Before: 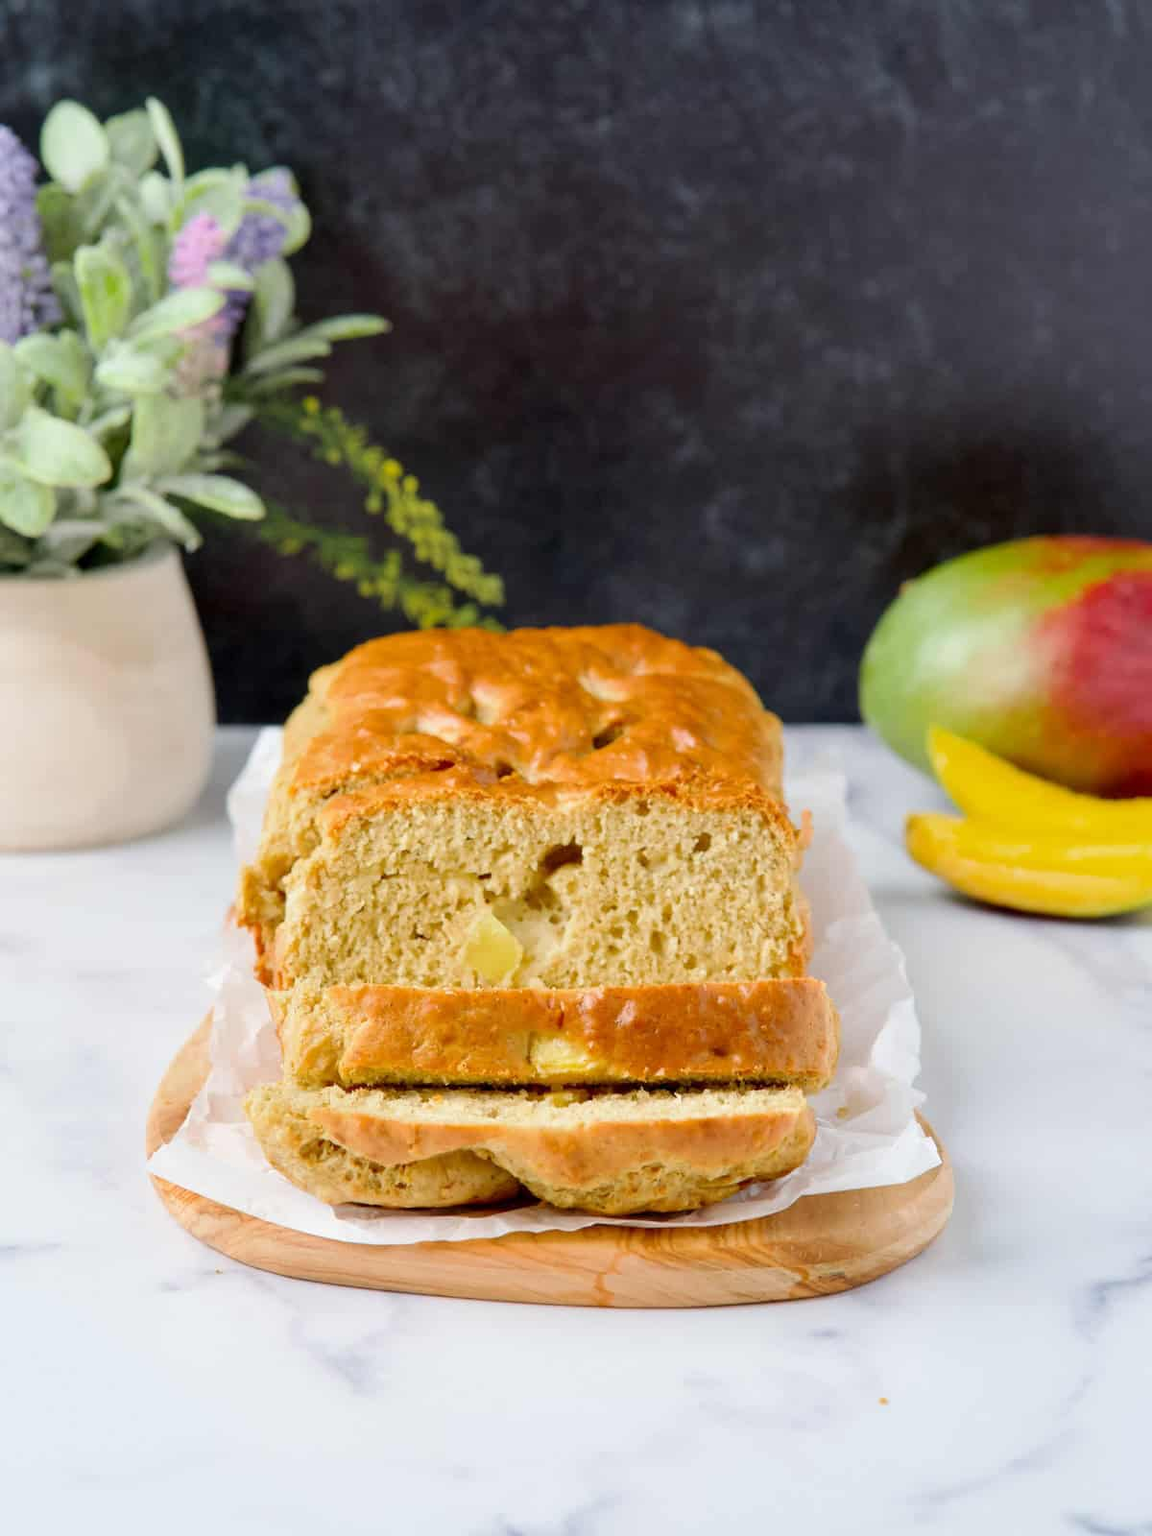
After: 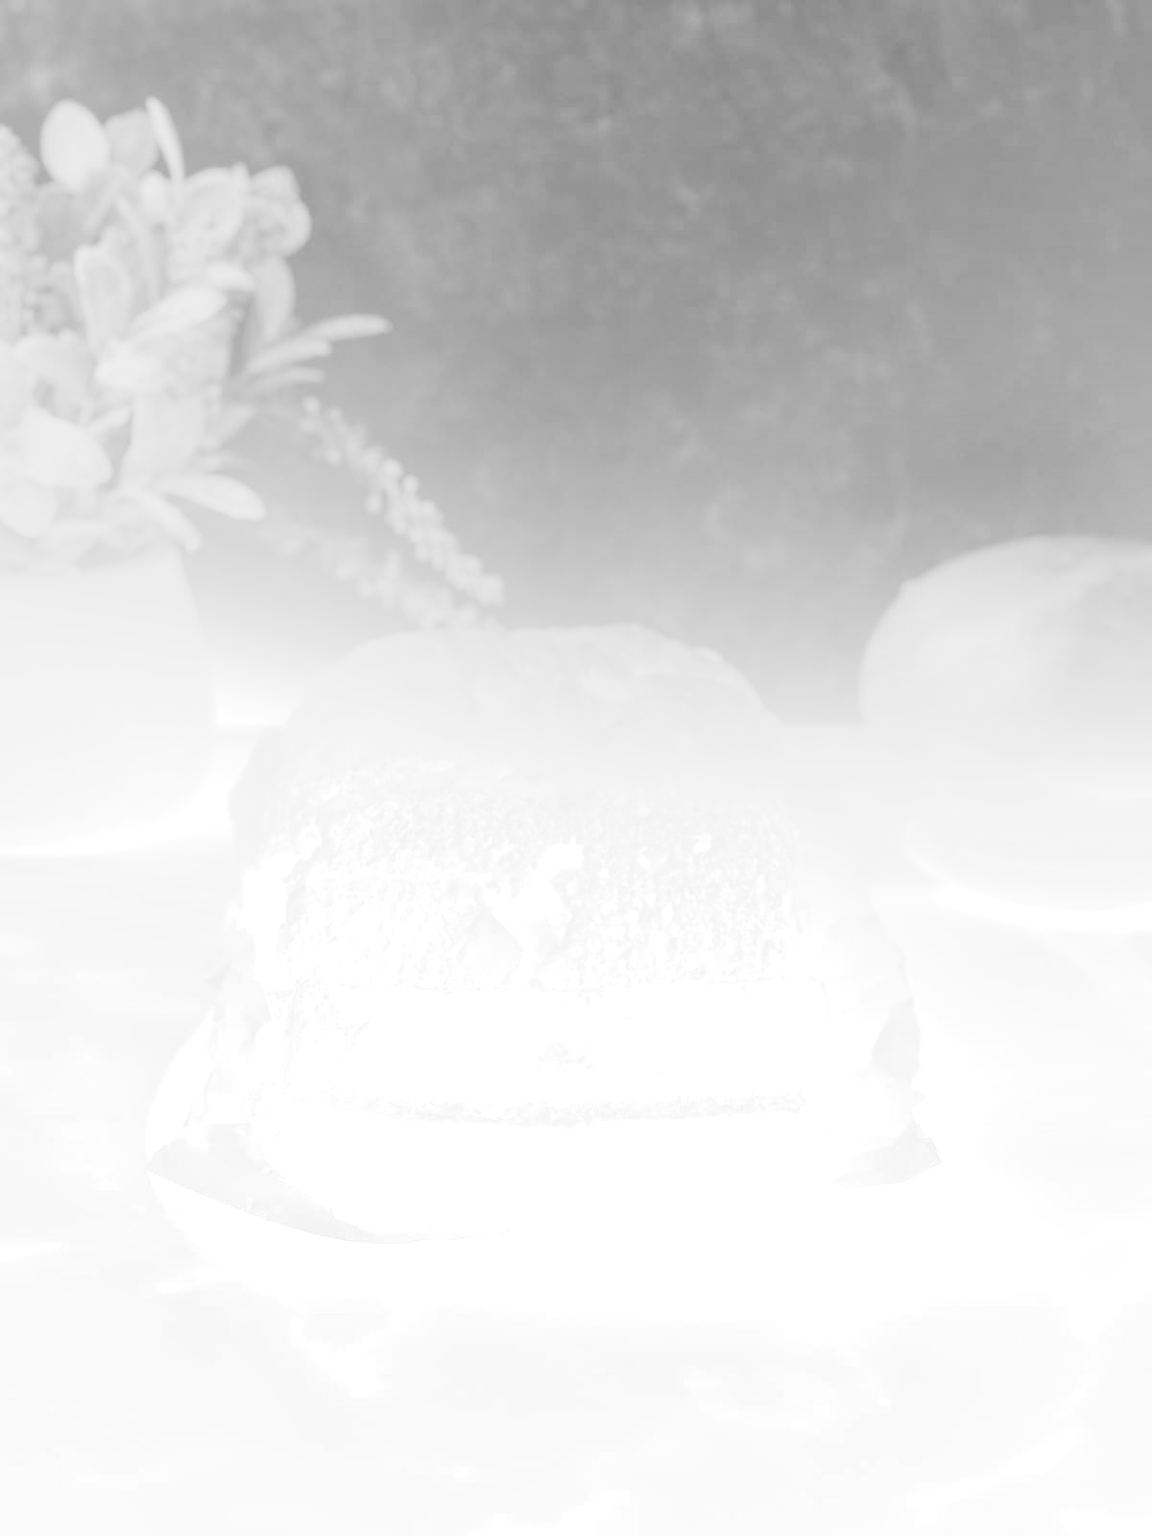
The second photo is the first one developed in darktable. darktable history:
bloom: size 85%, threshold 5%, strength 85%
contrast brightness saturation: saturation -1
monochrome: a 30.25, b 92.03
local contrast: on, module defaults
